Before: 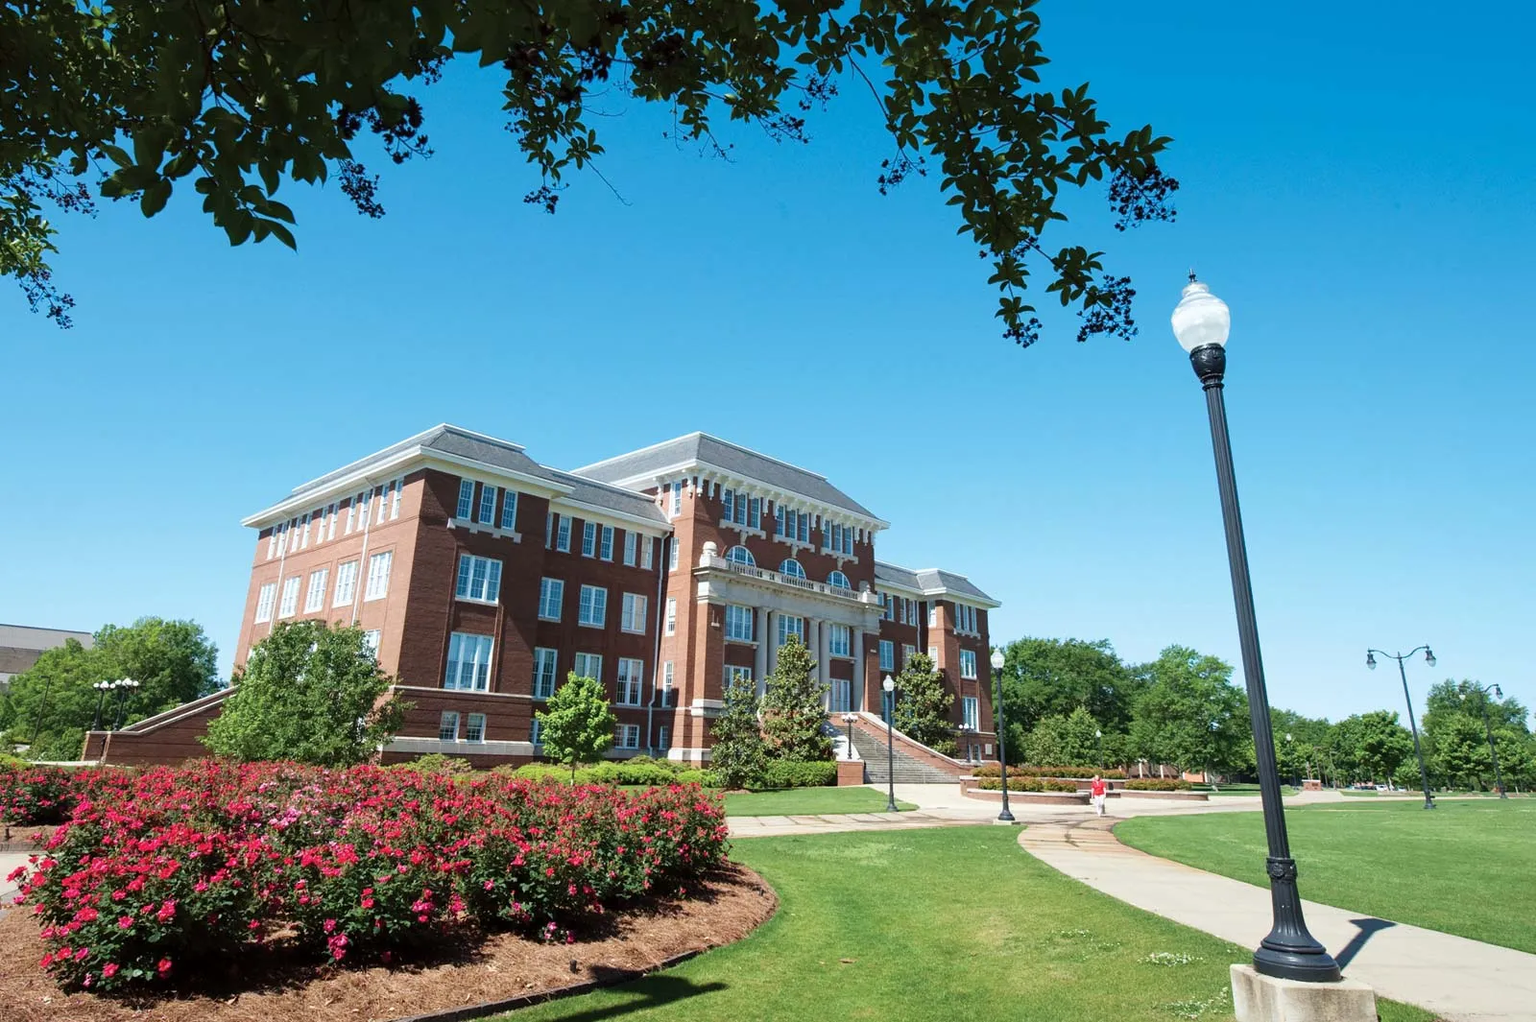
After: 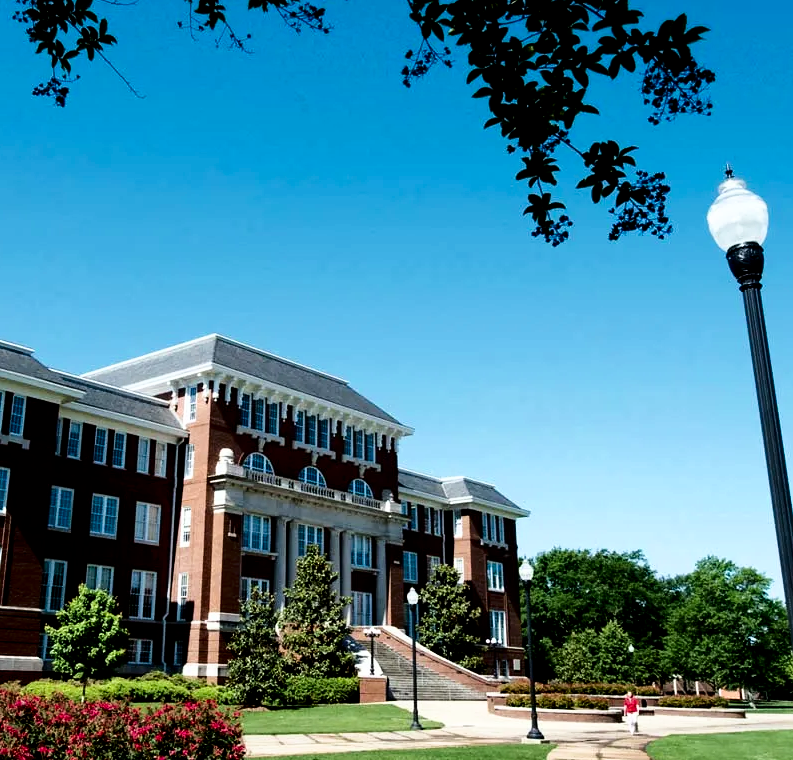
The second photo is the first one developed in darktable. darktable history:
crop: left 32.075%, top 10.976%, right 18.355%, bottom 17.596%
filmic rgb: black relative exposure -3.92 EV, white relative exposure 3.14 EV, hardness 2.87
rgb curve: curves: ch0 [(0, 0) (0.175, 0.154) (0.785, 0.663) (1, 1)]
tone equalizer: -8 EV -0.417 EV, -7 EV -0.389 EV, -6 EV -0.333 EV, -5 EV -0.222 EV, -3 EV 0.222 EV, -2 EV 0.333 EV, -1 EV 0.389 EV, +0 EV 0.417 EV, edges refinement/feathering 500, mask exposure compensation -1.57 EV, preserve details no
contrast brightness saturation: contrast 0.24, brightness -0.24, saturation 0.14
